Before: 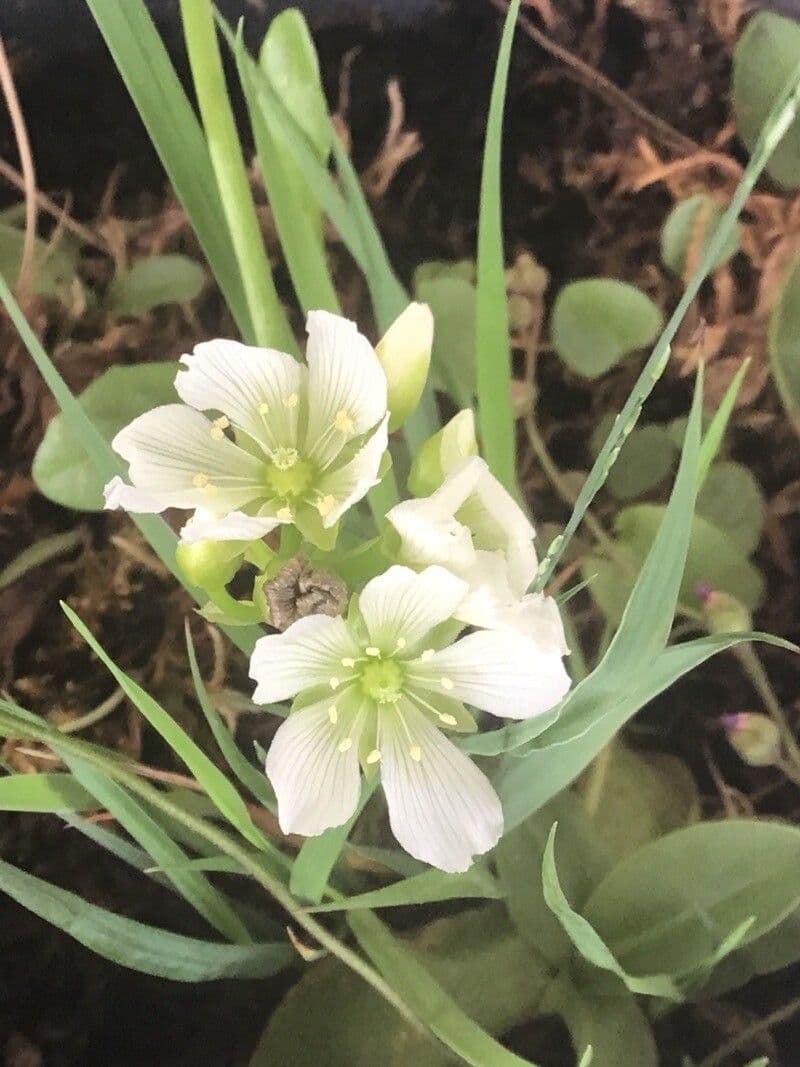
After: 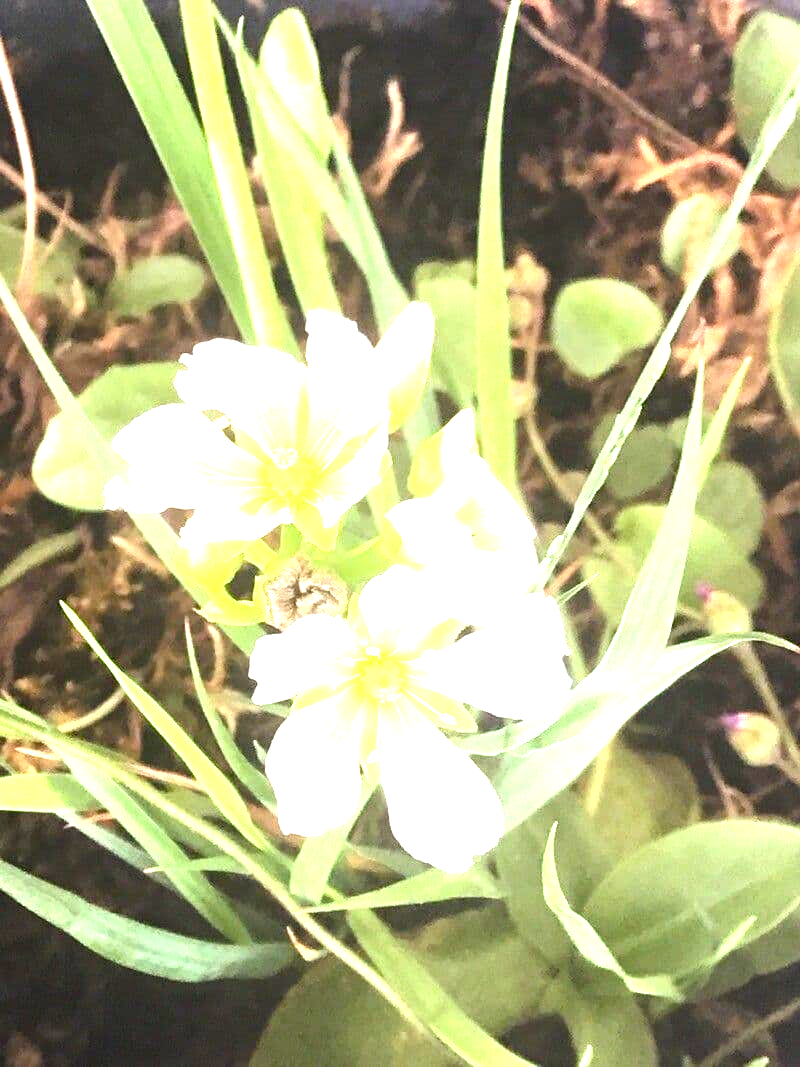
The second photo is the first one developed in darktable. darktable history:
exposure: black level correction 0, exposure 1.293 EV, compensate exposure bias true, compensate highlight preservation false
color balance rgb: perceptual saturation grading › global saturation -1.946%, perceptual saturation grading › highlights -7.154%, perceptual saturation grading › mid-tones 7.813%, perceptual saturation grading › shadows 3.453%, perceptual brilliance grading › global brilliance 11.117%, global vibrance 33.214%
